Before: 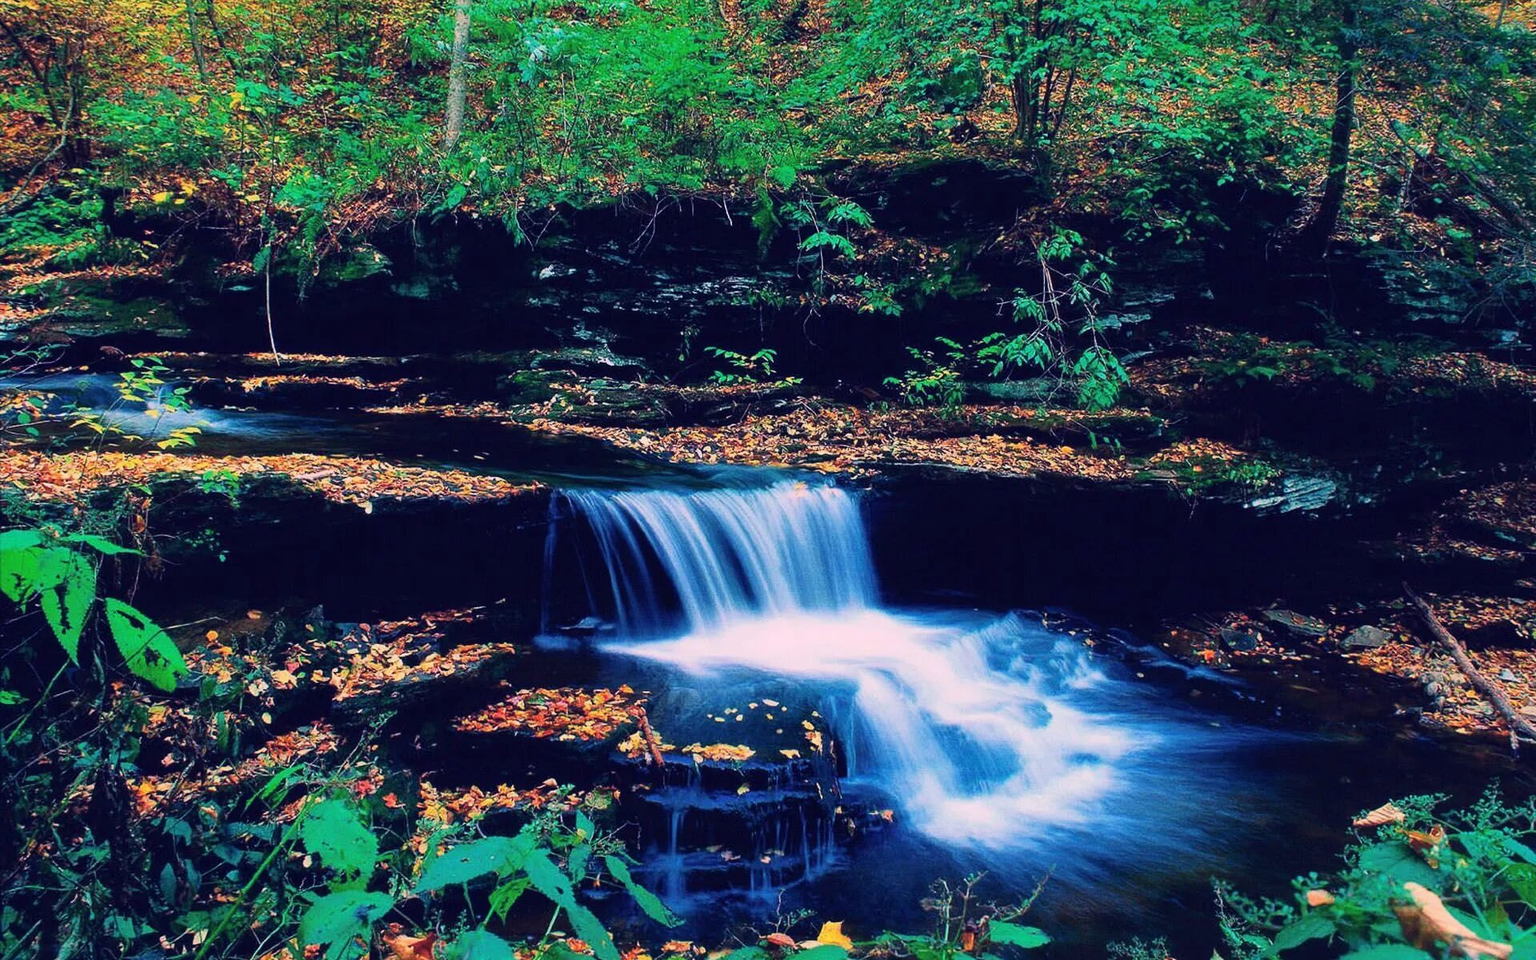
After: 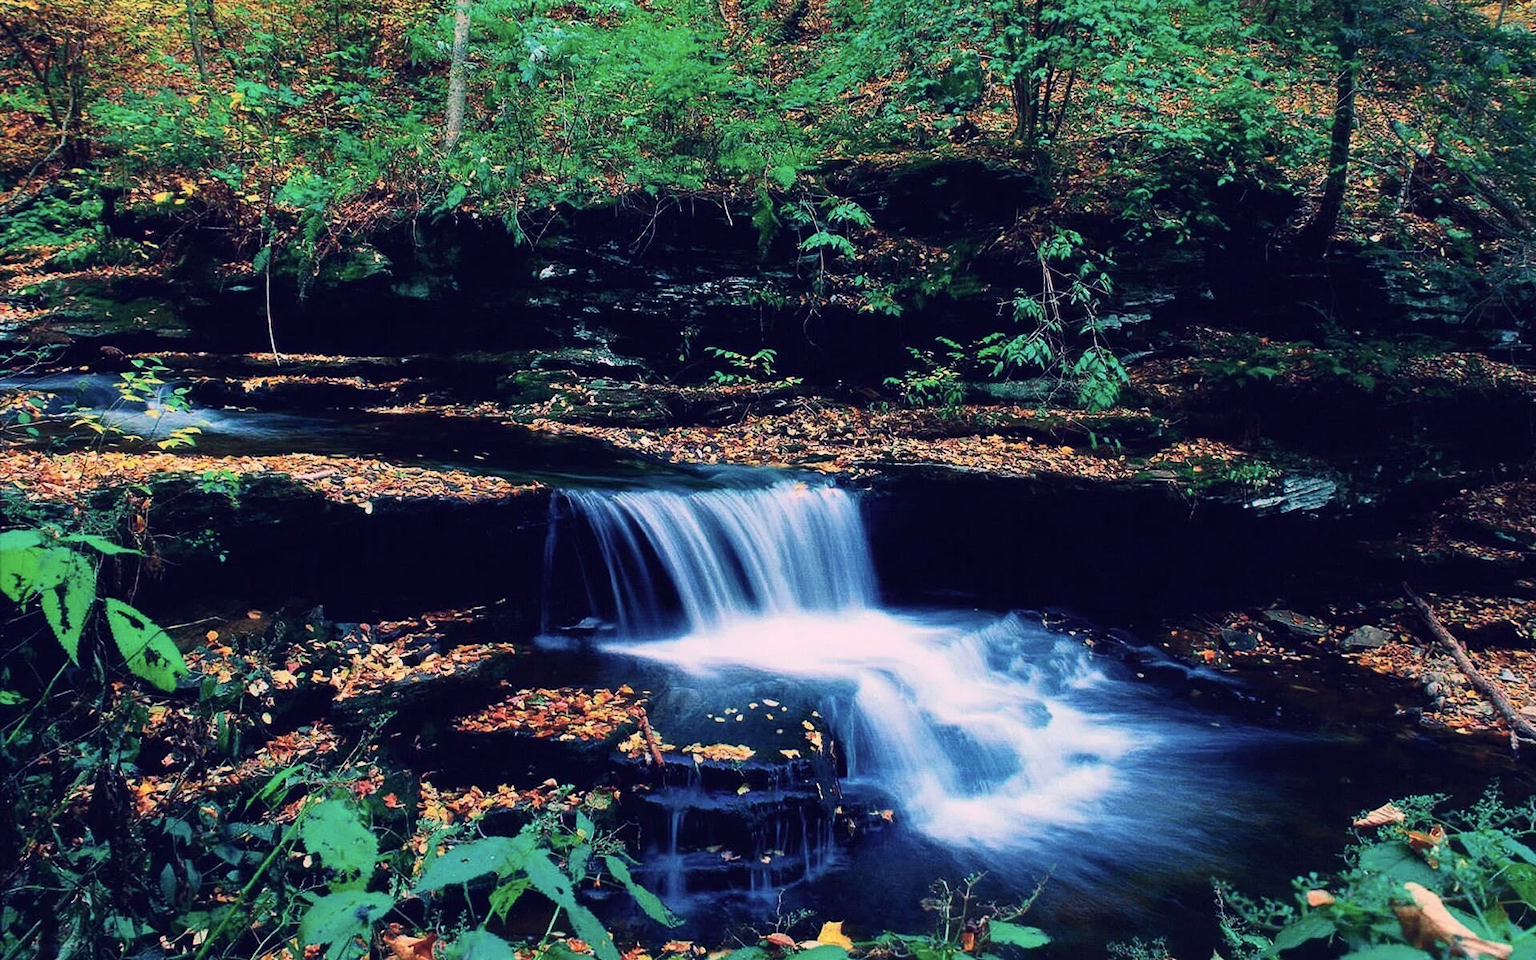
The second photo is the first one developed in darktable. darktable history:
contrast brightness saturation: contrast 0.112, saturation -0.179
